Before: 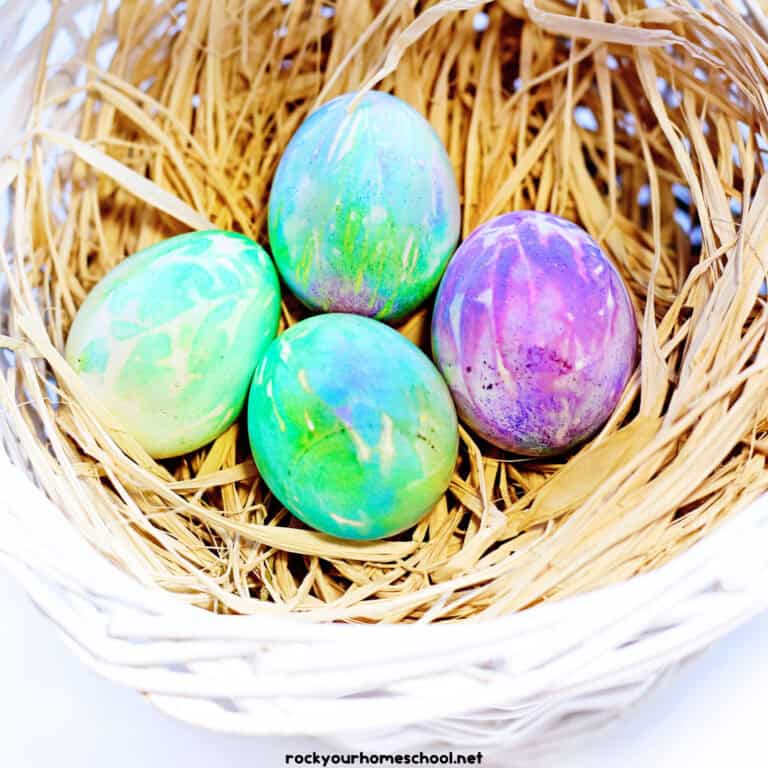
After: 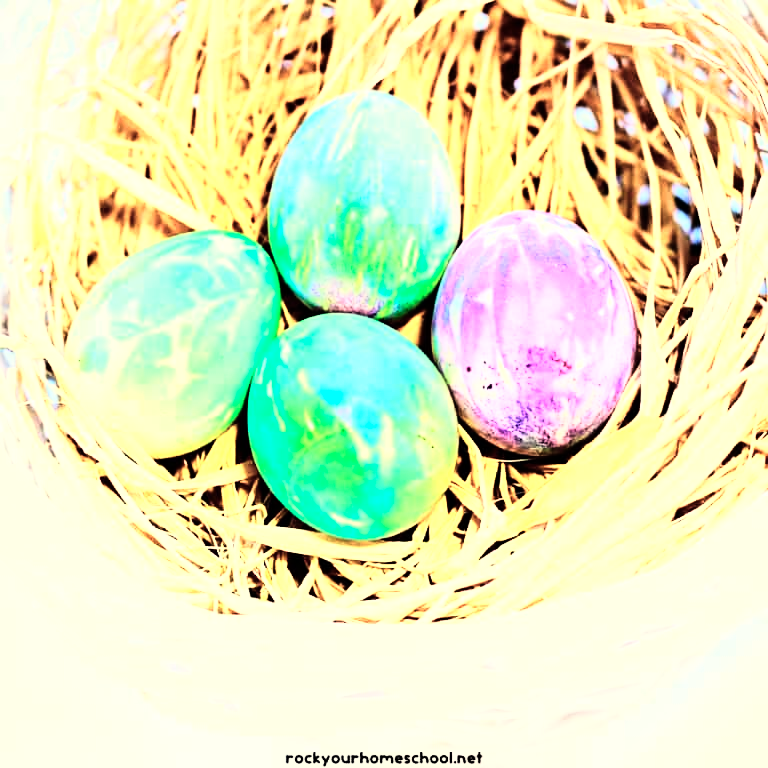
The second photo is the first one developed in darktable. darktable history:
color zones: curves: ch0 [(0, 0.558) (0.143, 0.559) (0.286, 0.529) (0.429, 0.505) (0.571, 0.5) (0.714, 0.5) (0.857, 0.5) (1, 0.558)]; ch1 [(0, 0.469) (0.01, 0.469) (0.12, 0.446) (0.248, 0.469) (0.5, 0.5) (0.748, 0.5) (0.99, 0.469) (1, 0.469)]
color calibration: x 0.37, y 0.382, temperature 4313.32 K
rgb curve: curves: ch0 [(0, 0) (0.21, 0.15) (0.24, 0.21) (0.5, 0.75) (0.75, 0.96) (0.89, 0.99) (1, 1)]; ch1 [(0, 0.02) (0.21, 0.13) (0.25, 0.2) (0.5, 0.67) (0.75, 0.9) (0.89, 0.97) (1, 1)]; ch2 [(0, 0.02) (0.21, 0.13) (0.25, 0.2) (0.5, 0.67) (0.75, 0.9) (0.89, 0.97) (1, 1)], compensate middle gray true
white balance: red 1.08, blue 0.791
